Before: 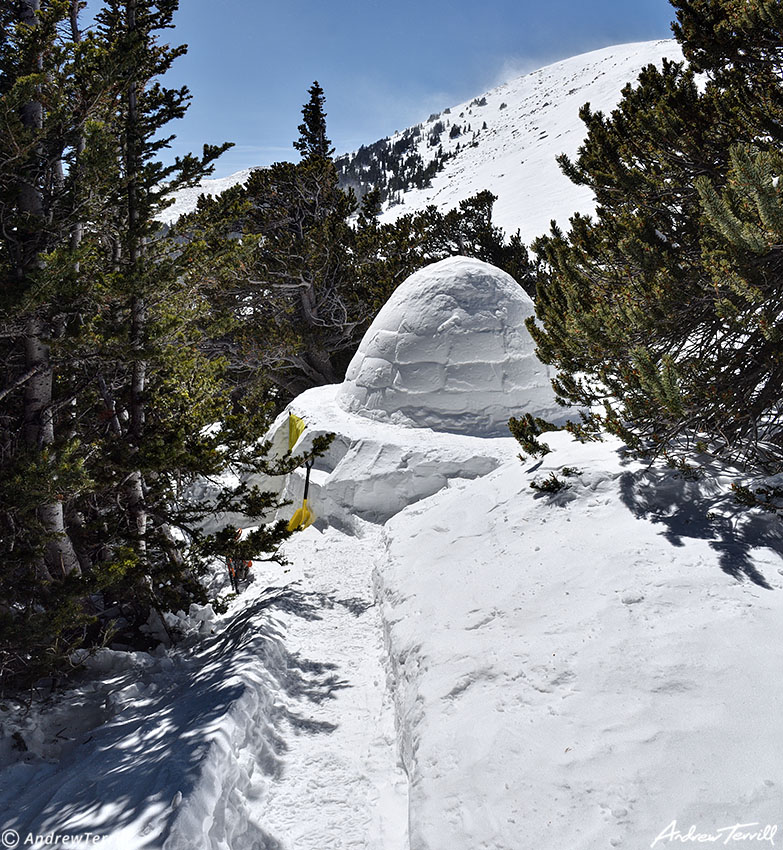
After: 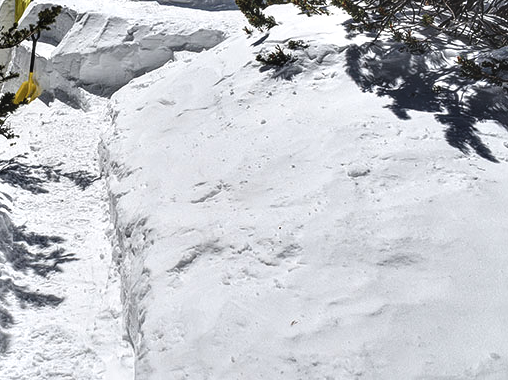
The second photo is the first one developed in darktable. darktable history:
crop and rotate: left 35.01%, top 50.353%, bottom 4.86%
local contrast: detail 135%, midtone range 0.743
exposure: black level correction -0.016, compensate highlight preservation false
